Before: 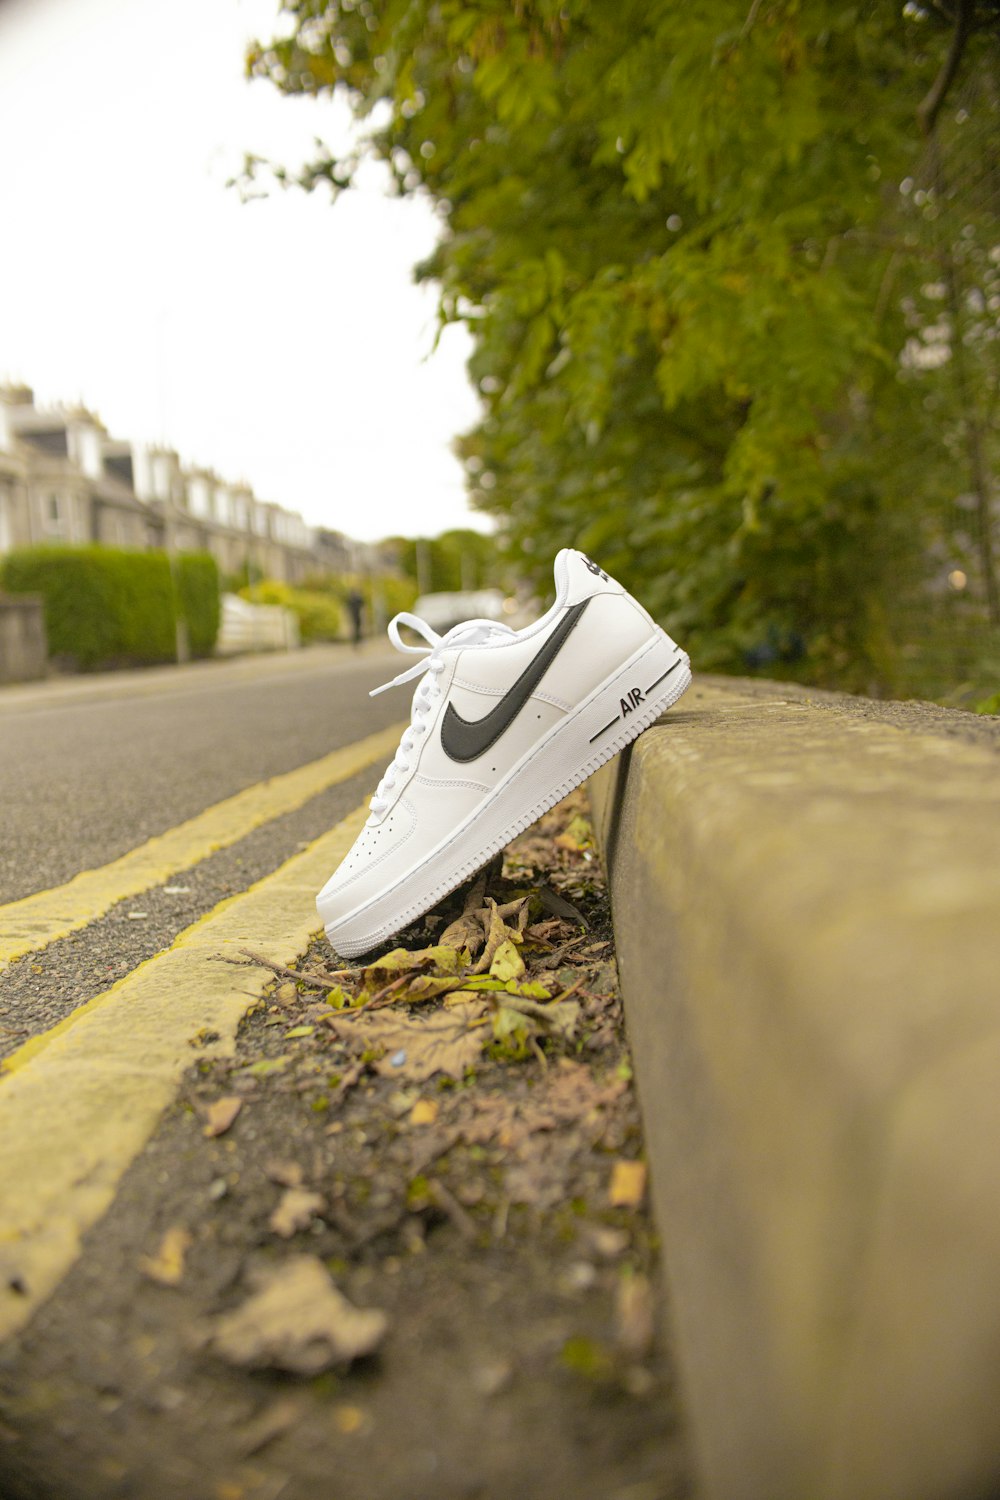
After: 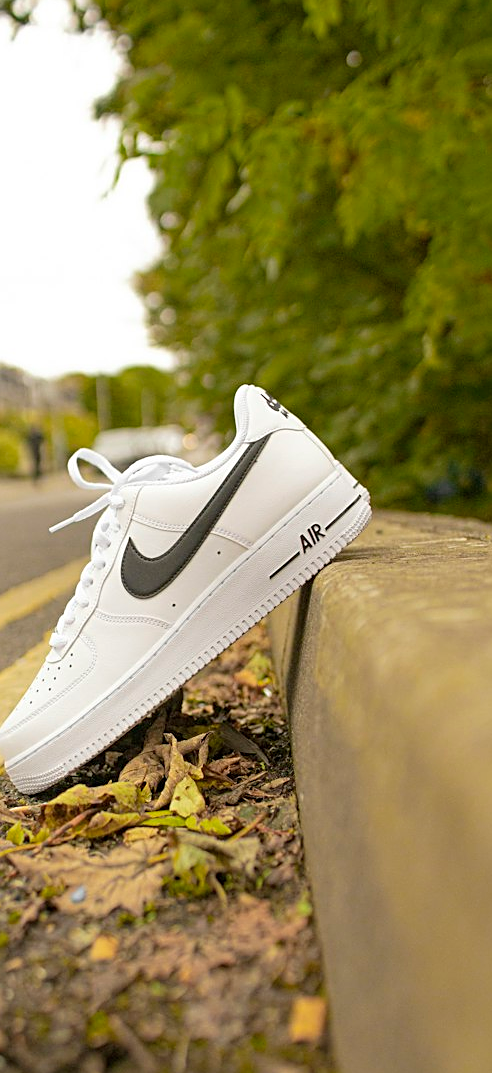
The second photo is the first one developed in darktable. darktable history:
crop: left 32.087%, top 10.988%, right 18.638%, bottom 17.445%
sharpen: on, module defaults
